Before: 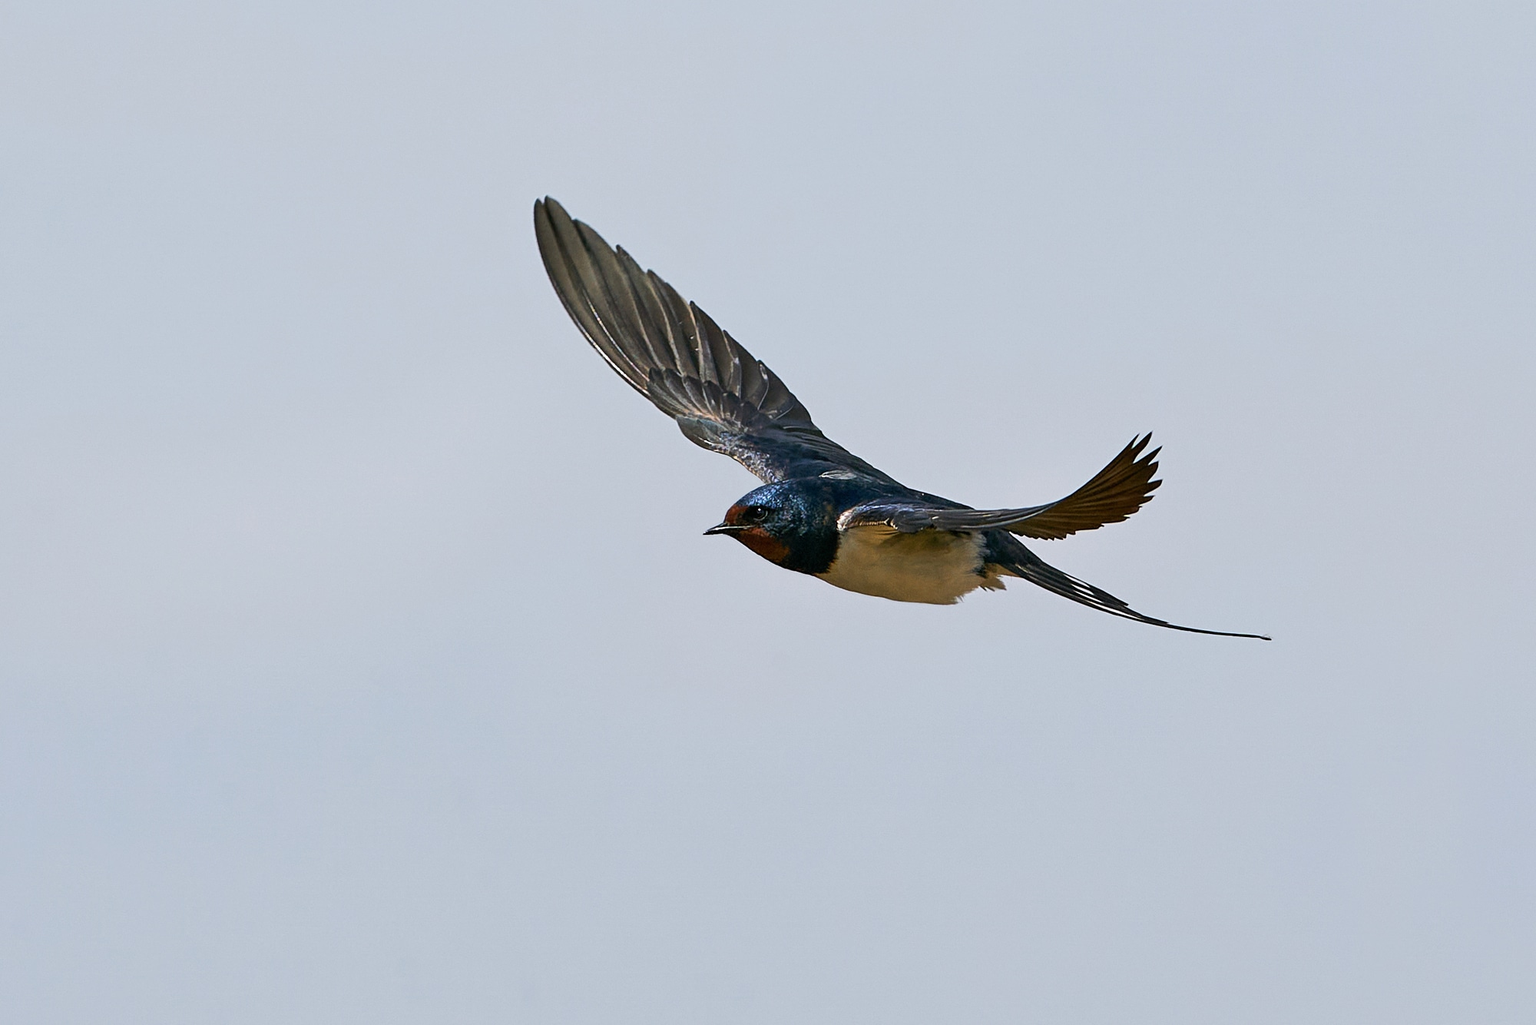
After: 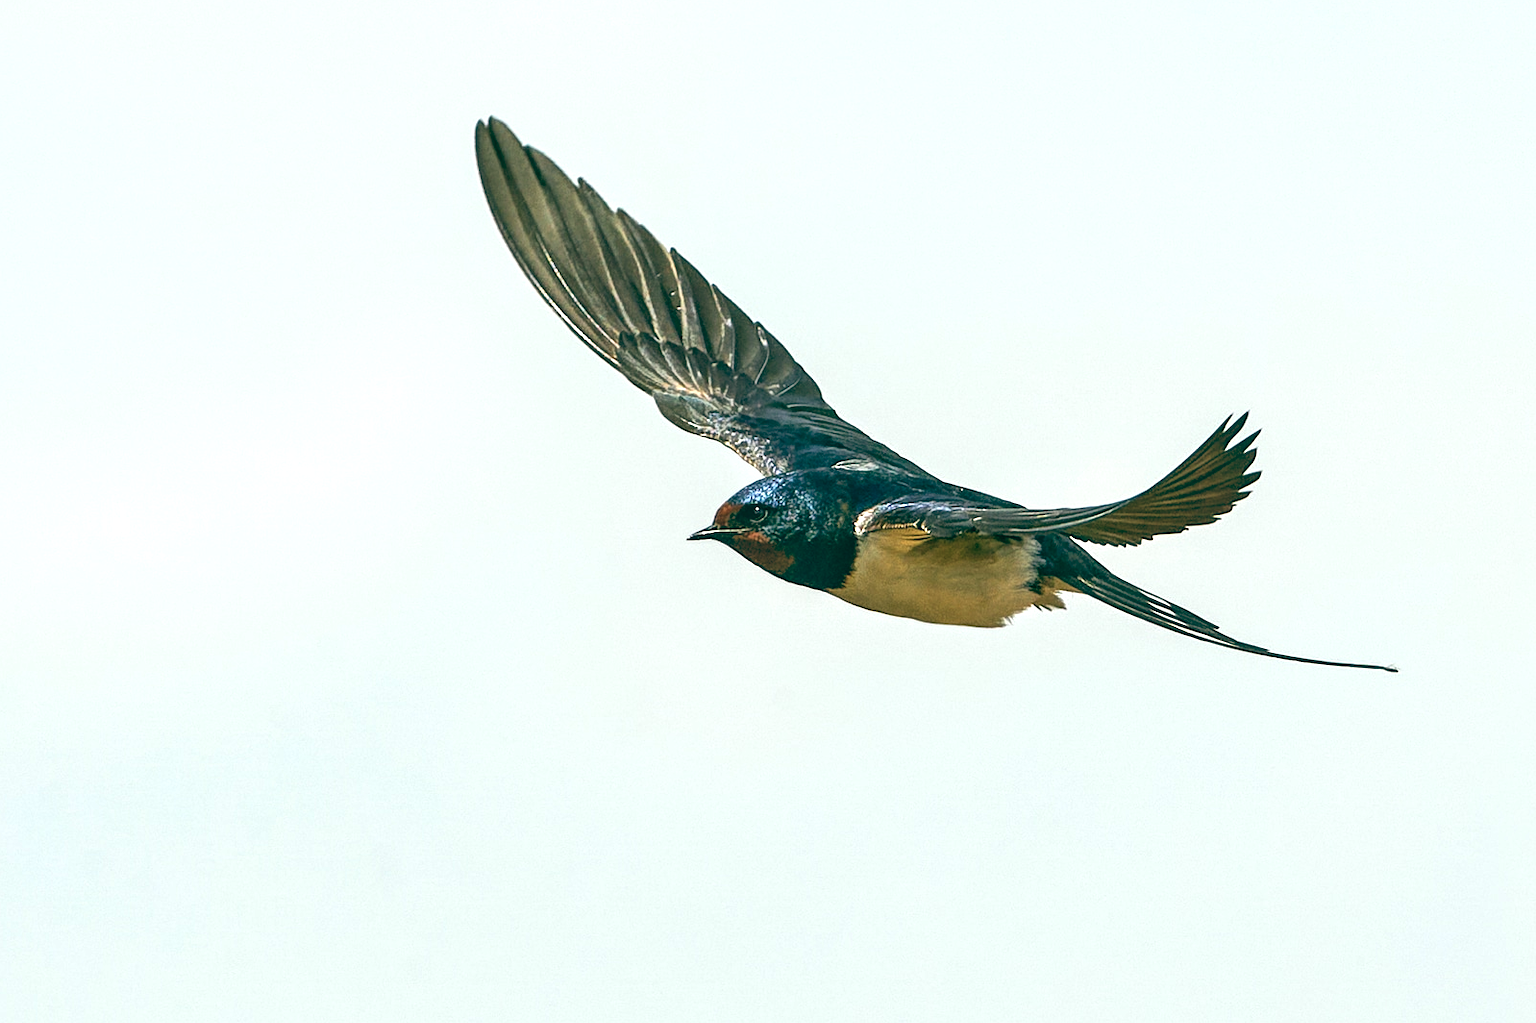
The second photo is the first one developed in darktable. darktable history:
local contrast: detail 130%
color balance: lift [1.005, 0.99, 1.007, 1.01], gamma [1, 1.034, 1.032, 0.966], gain [0.873, 1.055, 1.067, 0.933]
exposure: exposure 1 EV, compensate highlight preservation false
crop and rotate: left 10.071%, top 10.071%, right 10.02%, bottom 10.02%
